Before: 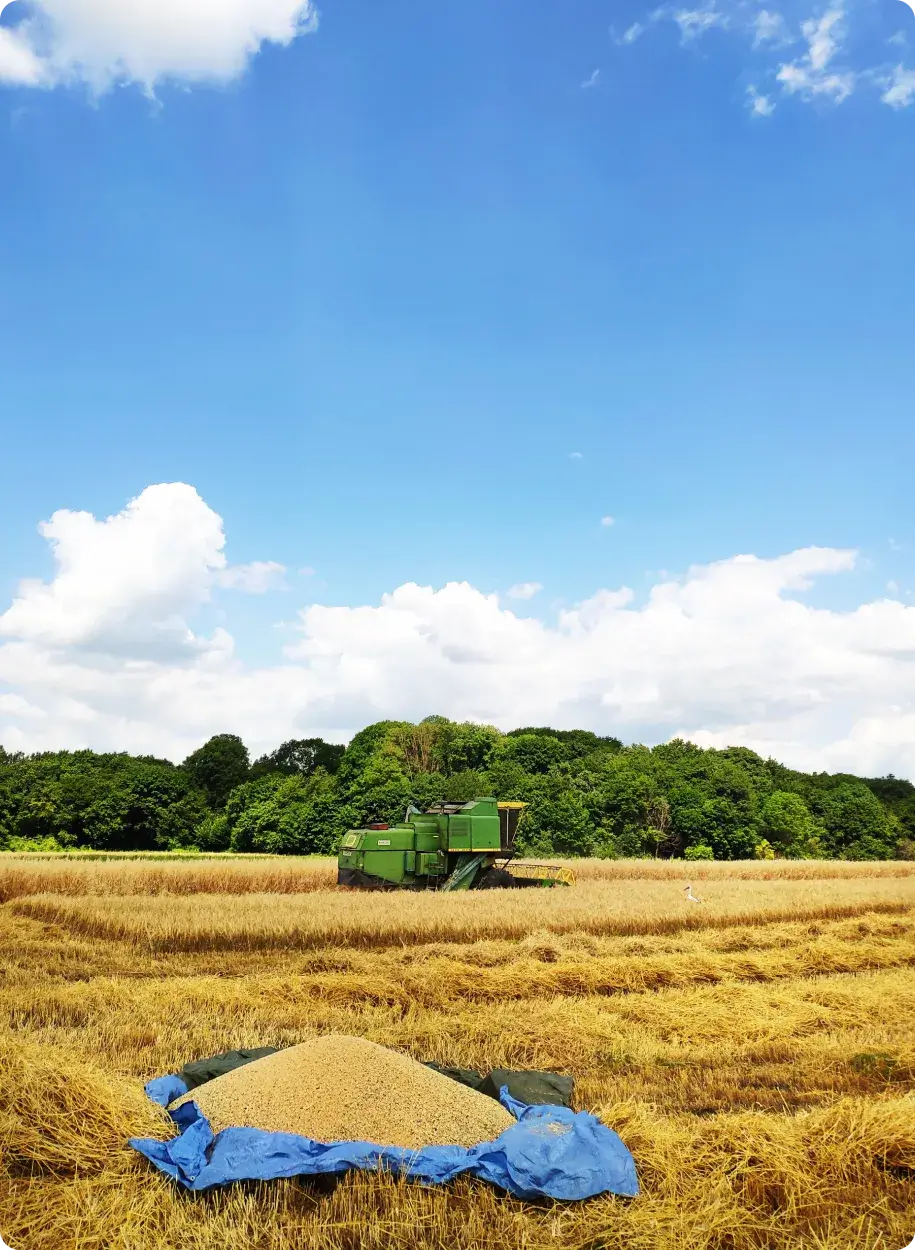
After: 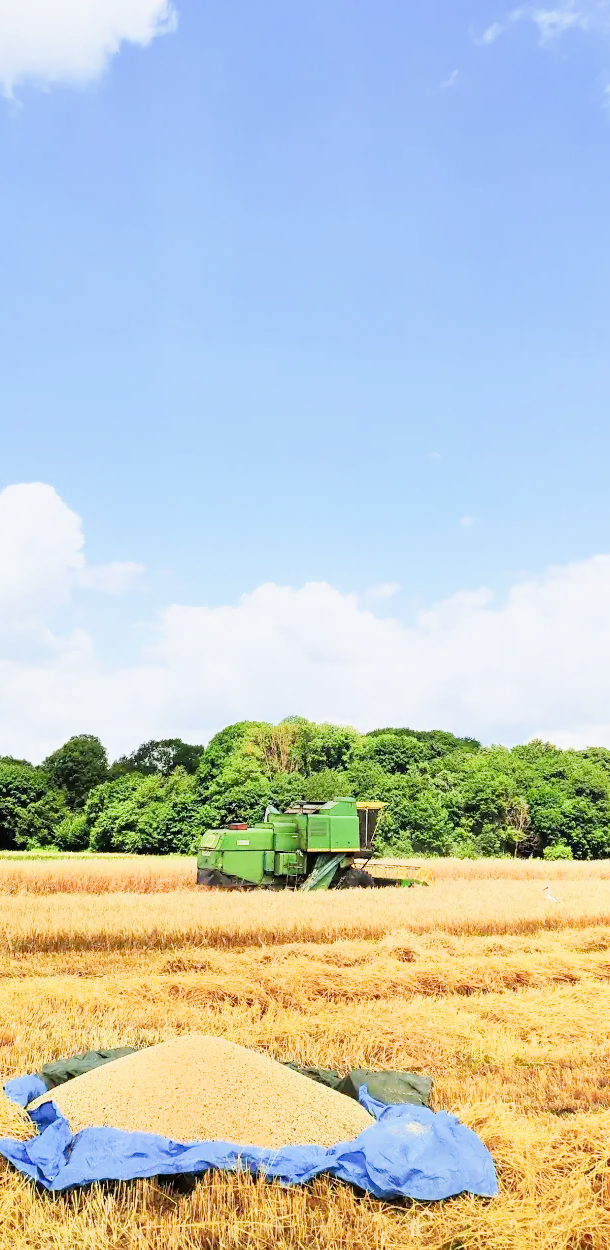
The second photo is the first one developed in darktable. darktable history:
exposure: black level correction 0, exposure 2 EV, compensate highlight preservation false
crop and rotate: left 15.446%, right 17.836%
white balance: red 0.976, blue 1.04
filmic rgb: black relative exposure -9.22 EV, white relative exposure 6.77 EV, hardness 3.07, contrast 1.05
